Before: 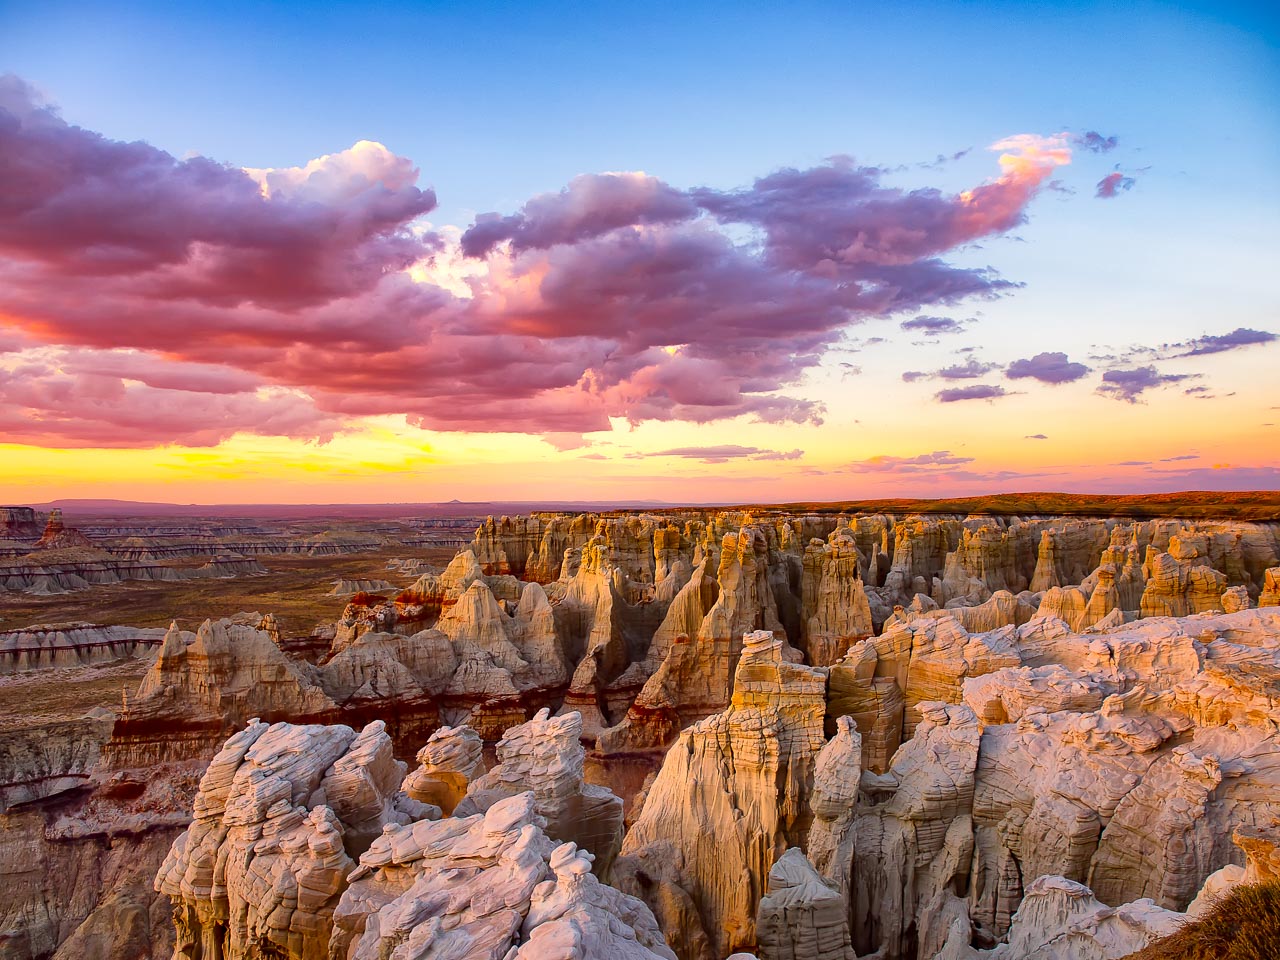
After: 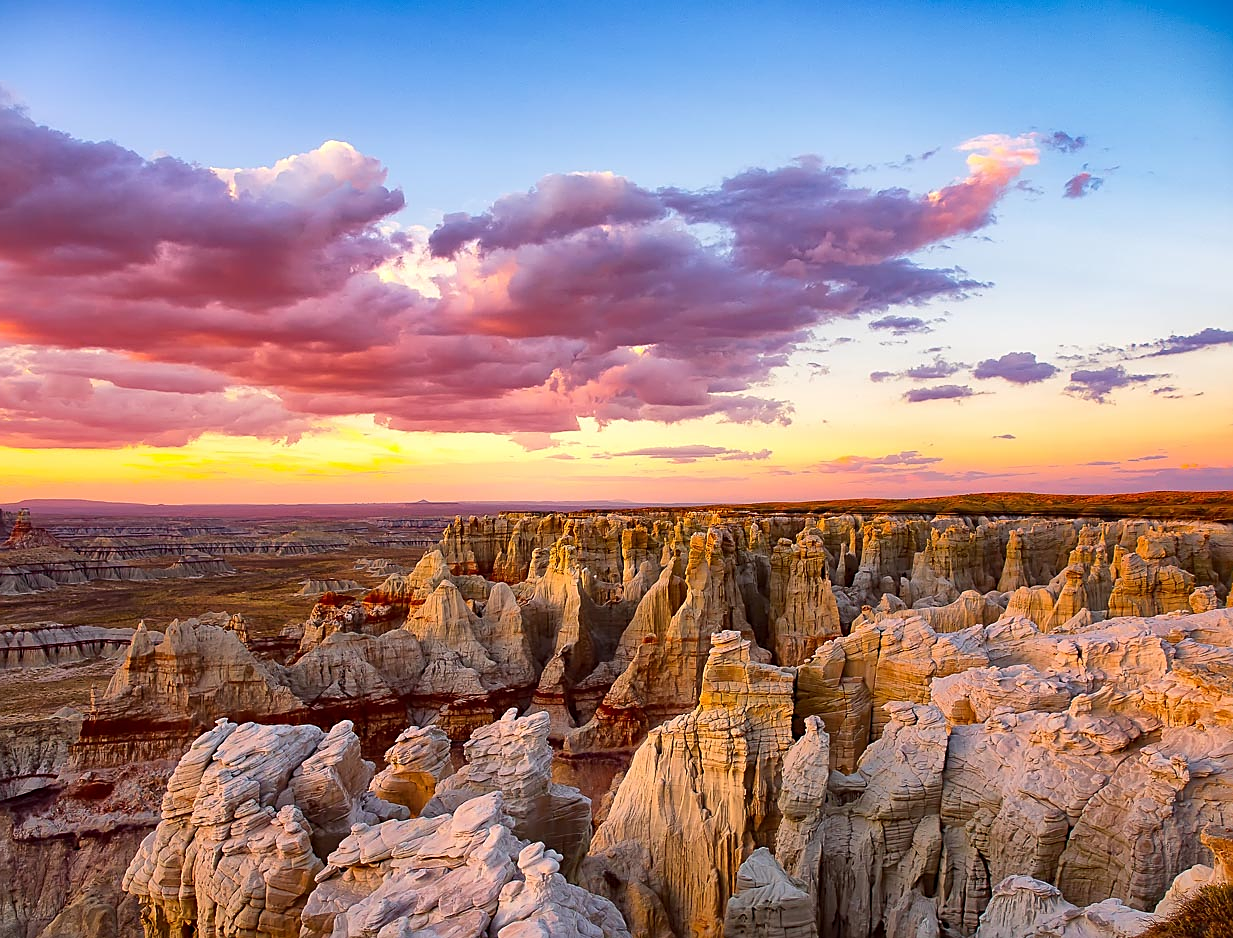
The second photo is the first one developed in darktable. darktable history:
sharpen: on, module defaults
crop and rotate: left 2.536%, right 1.107%, bottom 2.246%
